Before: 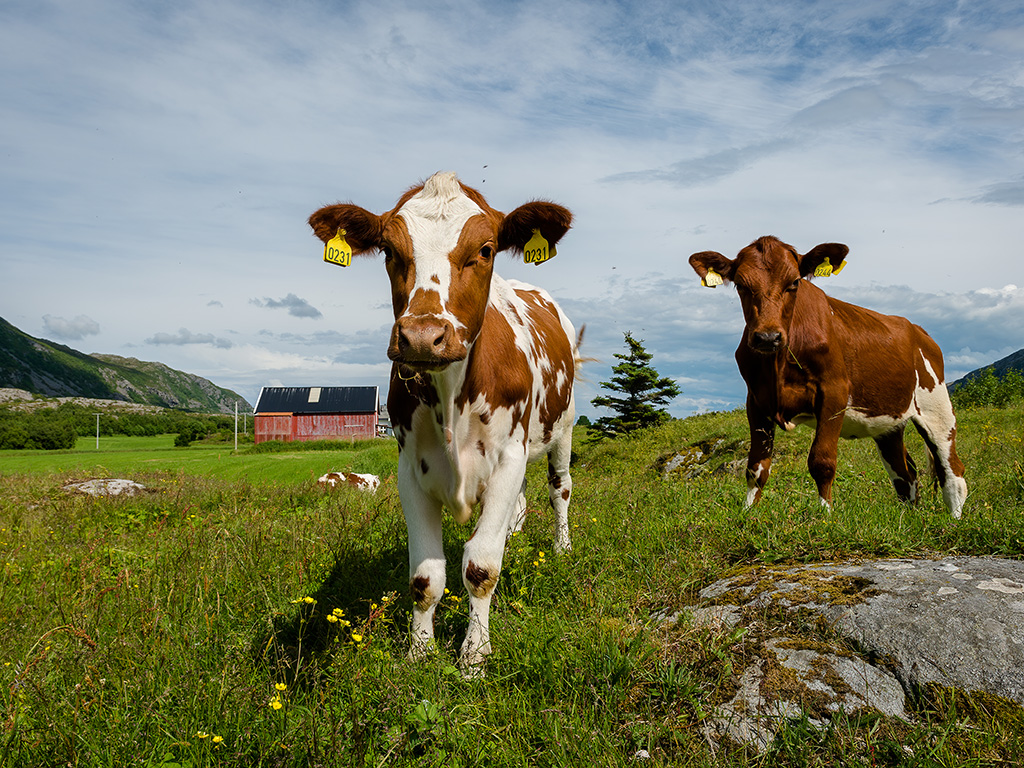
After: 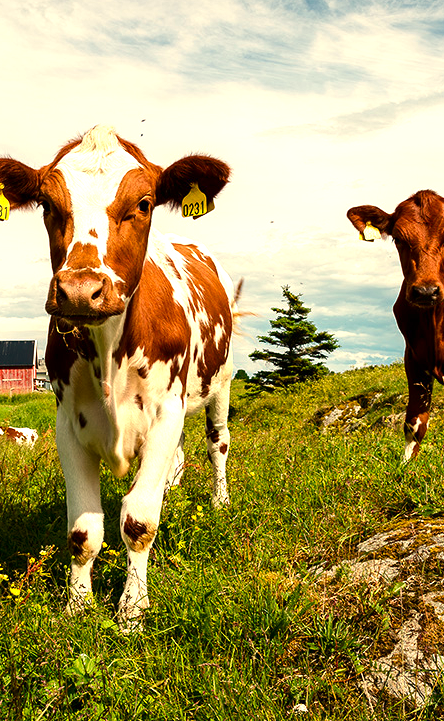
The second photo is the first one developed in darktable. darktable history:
contrast brightness saturation: contrast 0.07, brightness -0.13, saturation 0.06
exposure: exposure 1 EV, compensate highlight preservation false
crop: left 33.452%, top 6.025%, right 23.155%
white balance: red 1.138, green 0.996, blue 0.812
